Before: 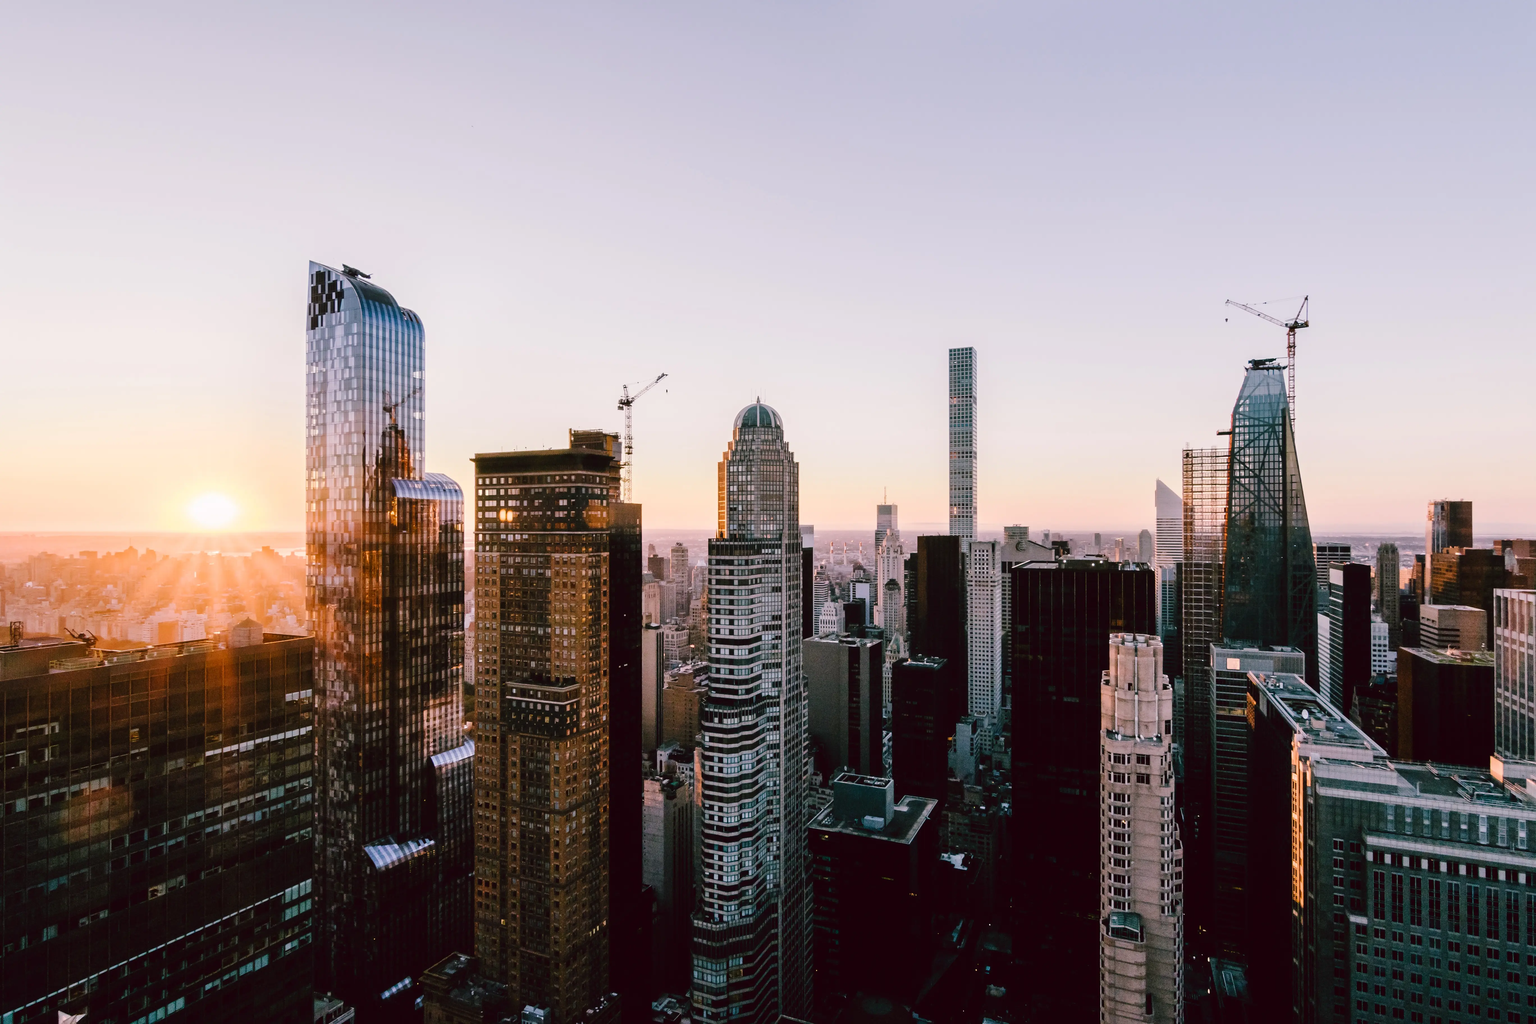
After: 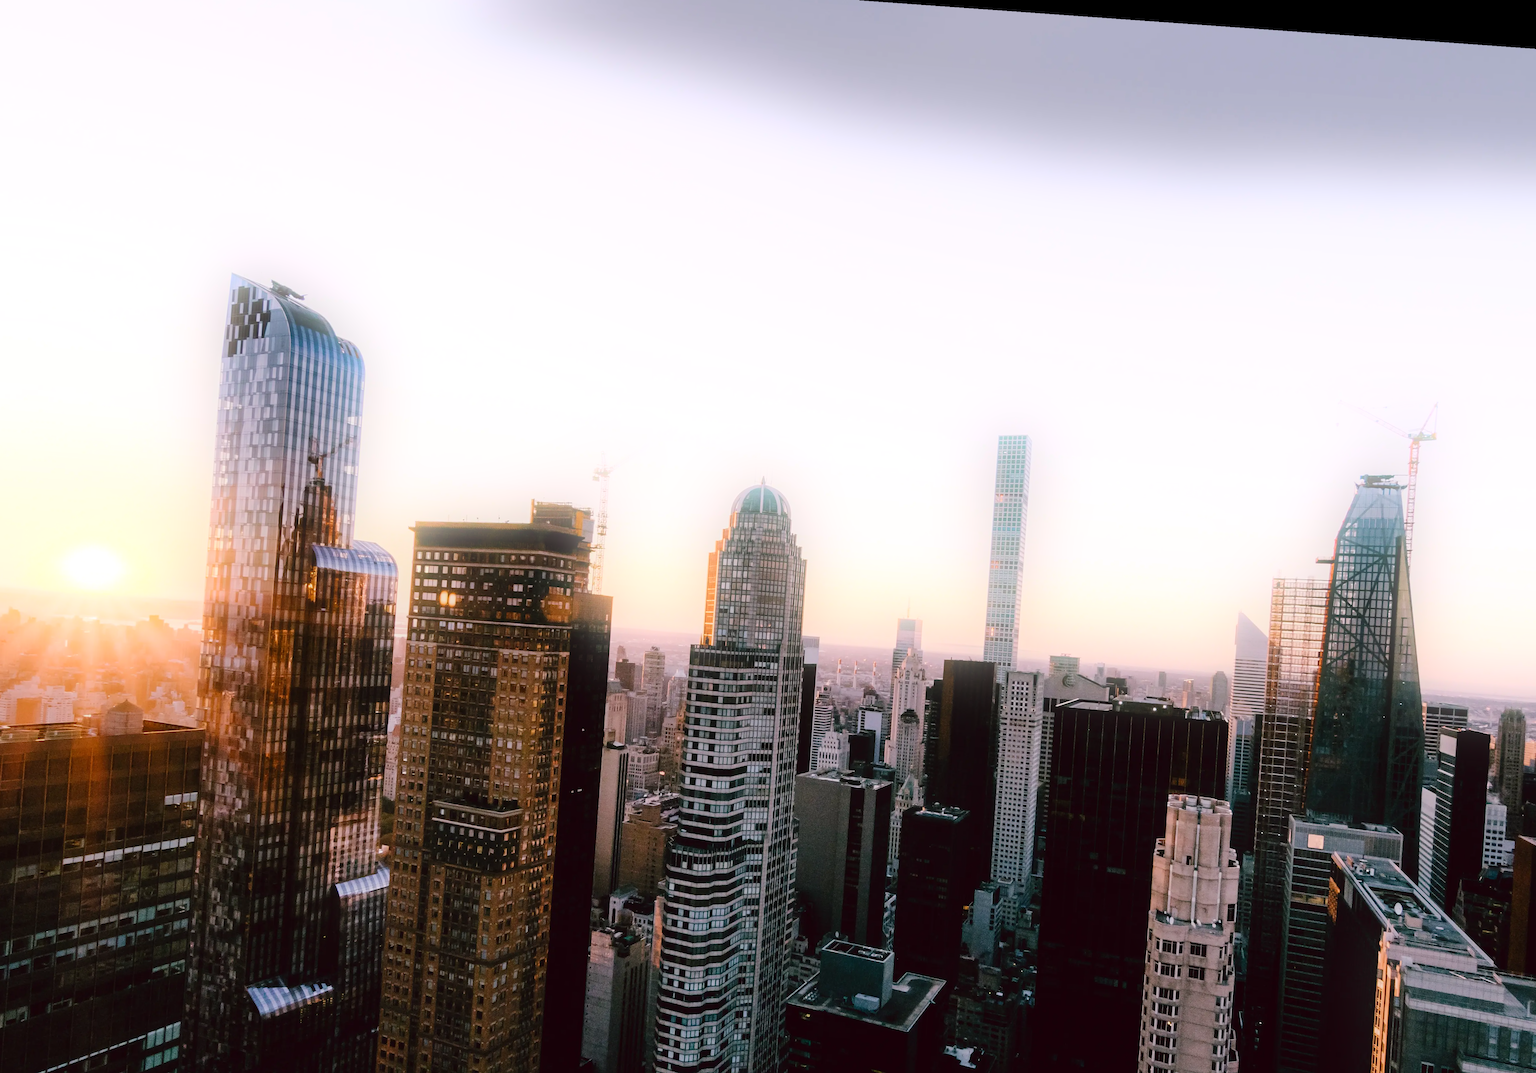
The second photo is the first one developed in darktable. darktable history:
exposure: exposure -0.21 EV, compensate highlight preservation false
bloom: on, module defaults
crop and rotate: left 10.77%, top 5.1%, right 10.41%, bottom 16.76%
rotate and perspective: rotation 4.1°, automatic cropping off
